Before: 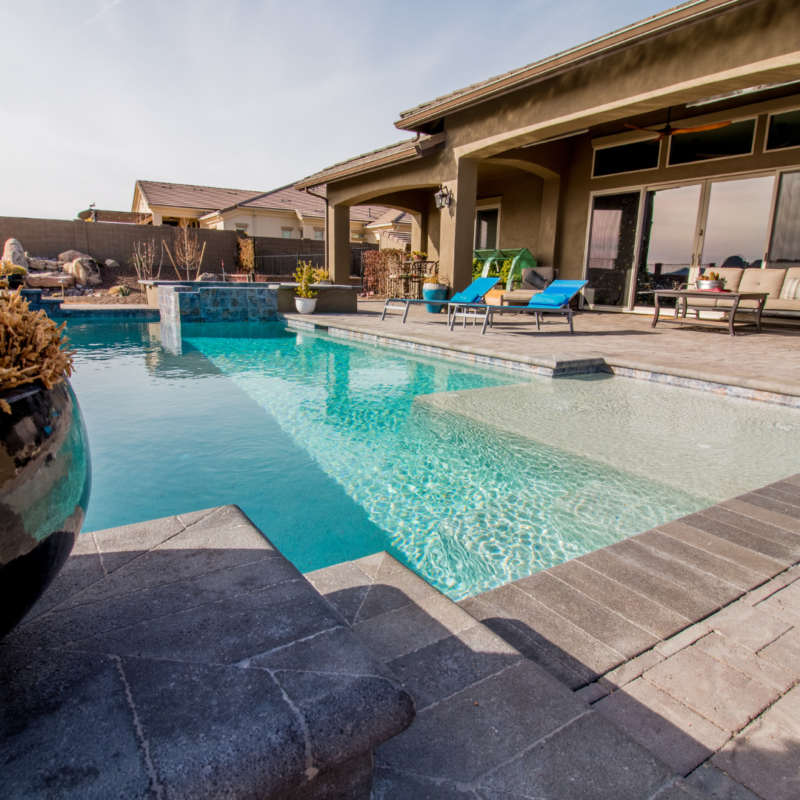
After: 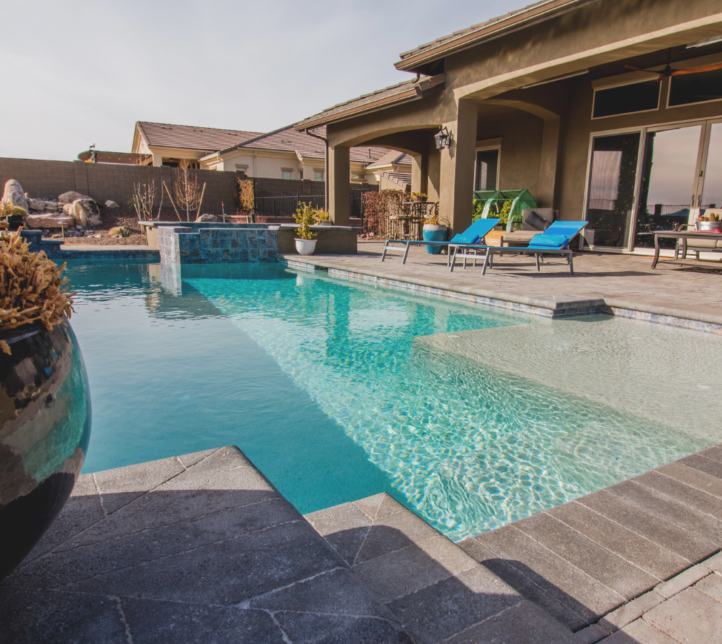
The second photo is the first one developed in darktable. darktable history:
crop: top 7.467%, right 9.688%, bottom 12.011%
exposure: black level correction -0.013, exposure -0.196 EV, compensate exposure bias true, compensate highlight preservation false
